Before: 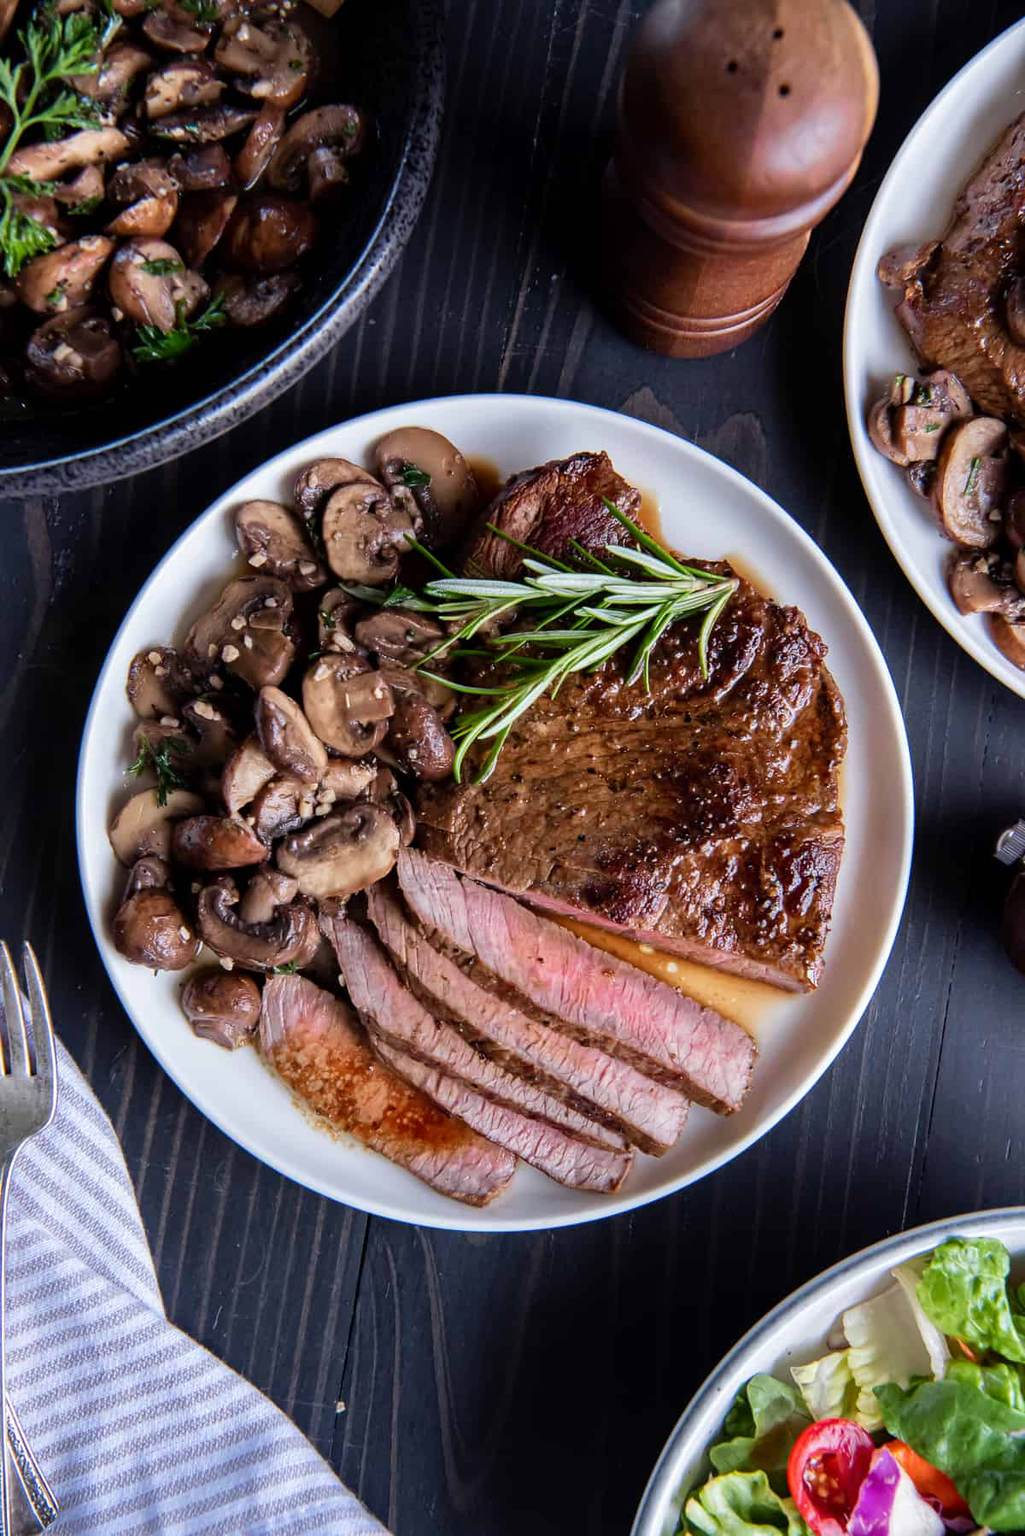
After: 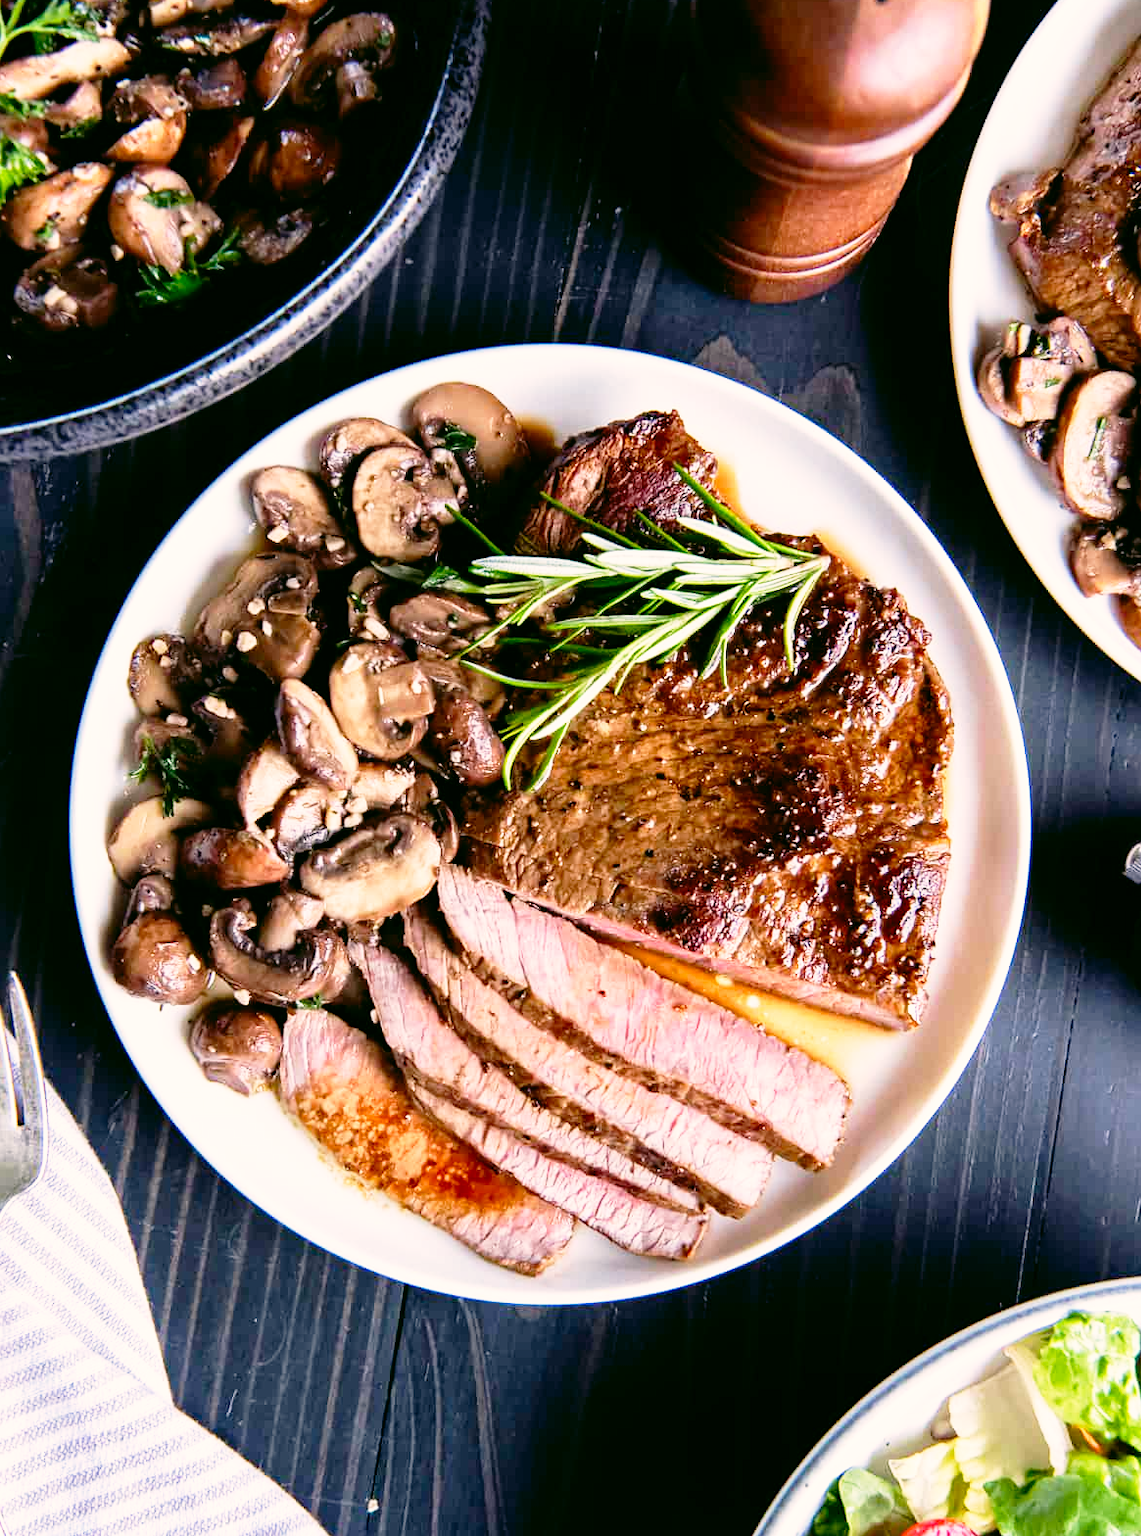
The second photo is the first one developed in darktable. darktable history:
crop: left 1.507%, top 6.147%, right 1.379%, bottom 6.637%
base curve: curves: ch0 [(0, 0) (0.012, 0.01) (0.073, 0.168) (0.31, 0.711) (0.645, 0.957) (1, 1)], preserve colors none
color correction: highlights a* 4.02, highlights b* 4.98, shadows a* -7.55, shadows b* 4.98
